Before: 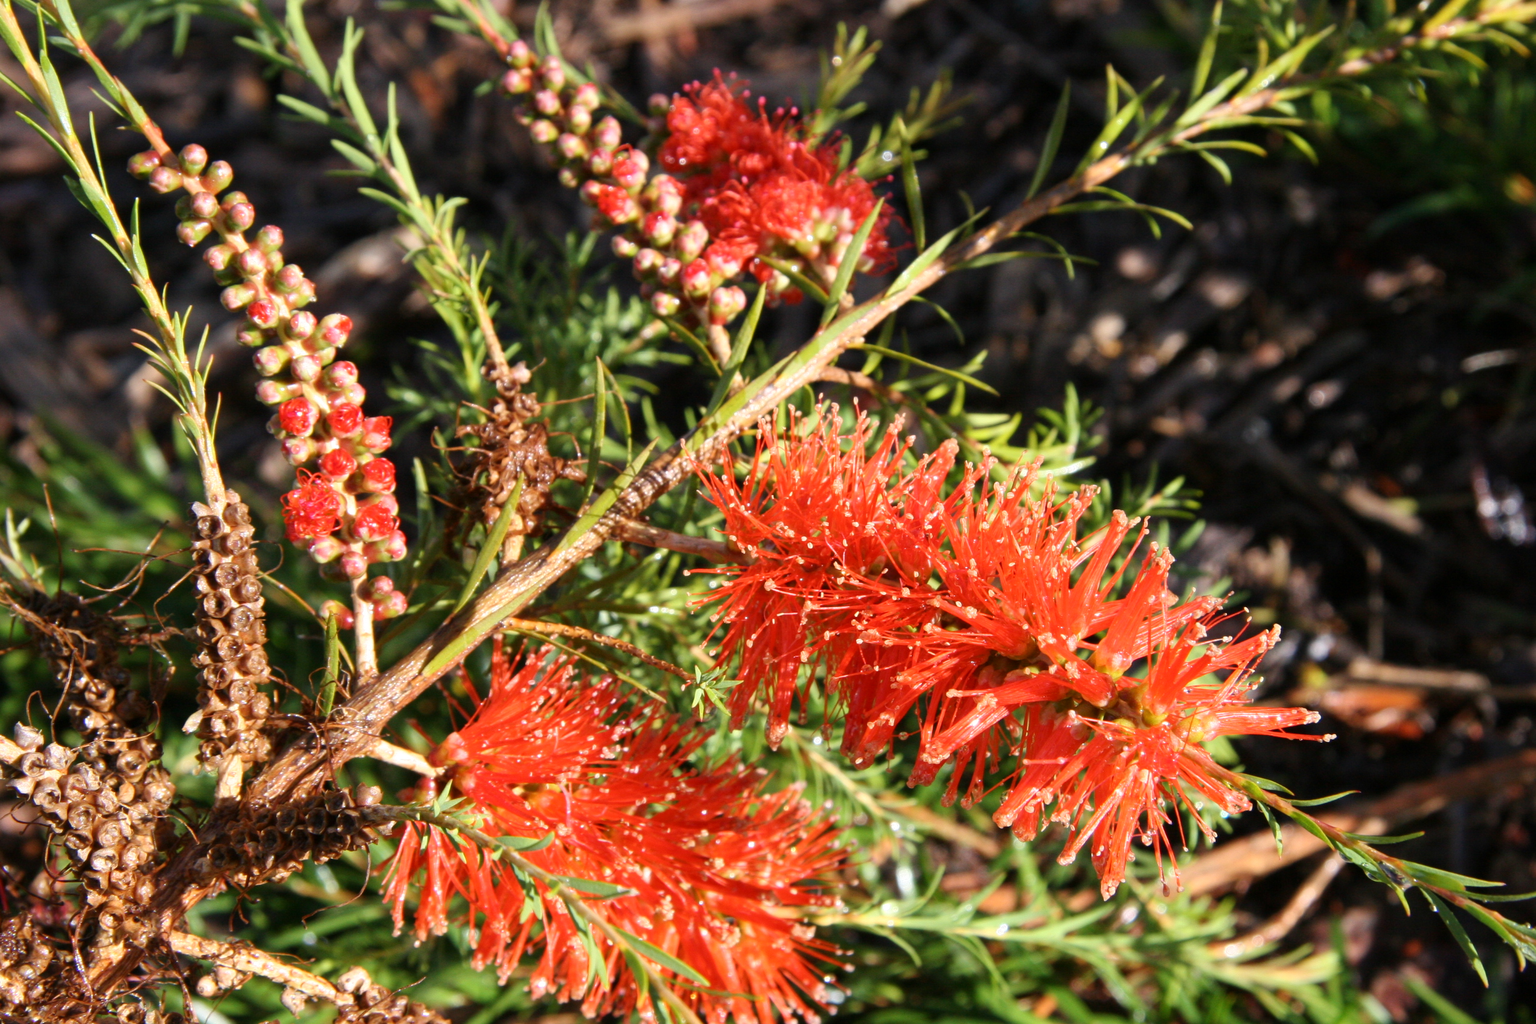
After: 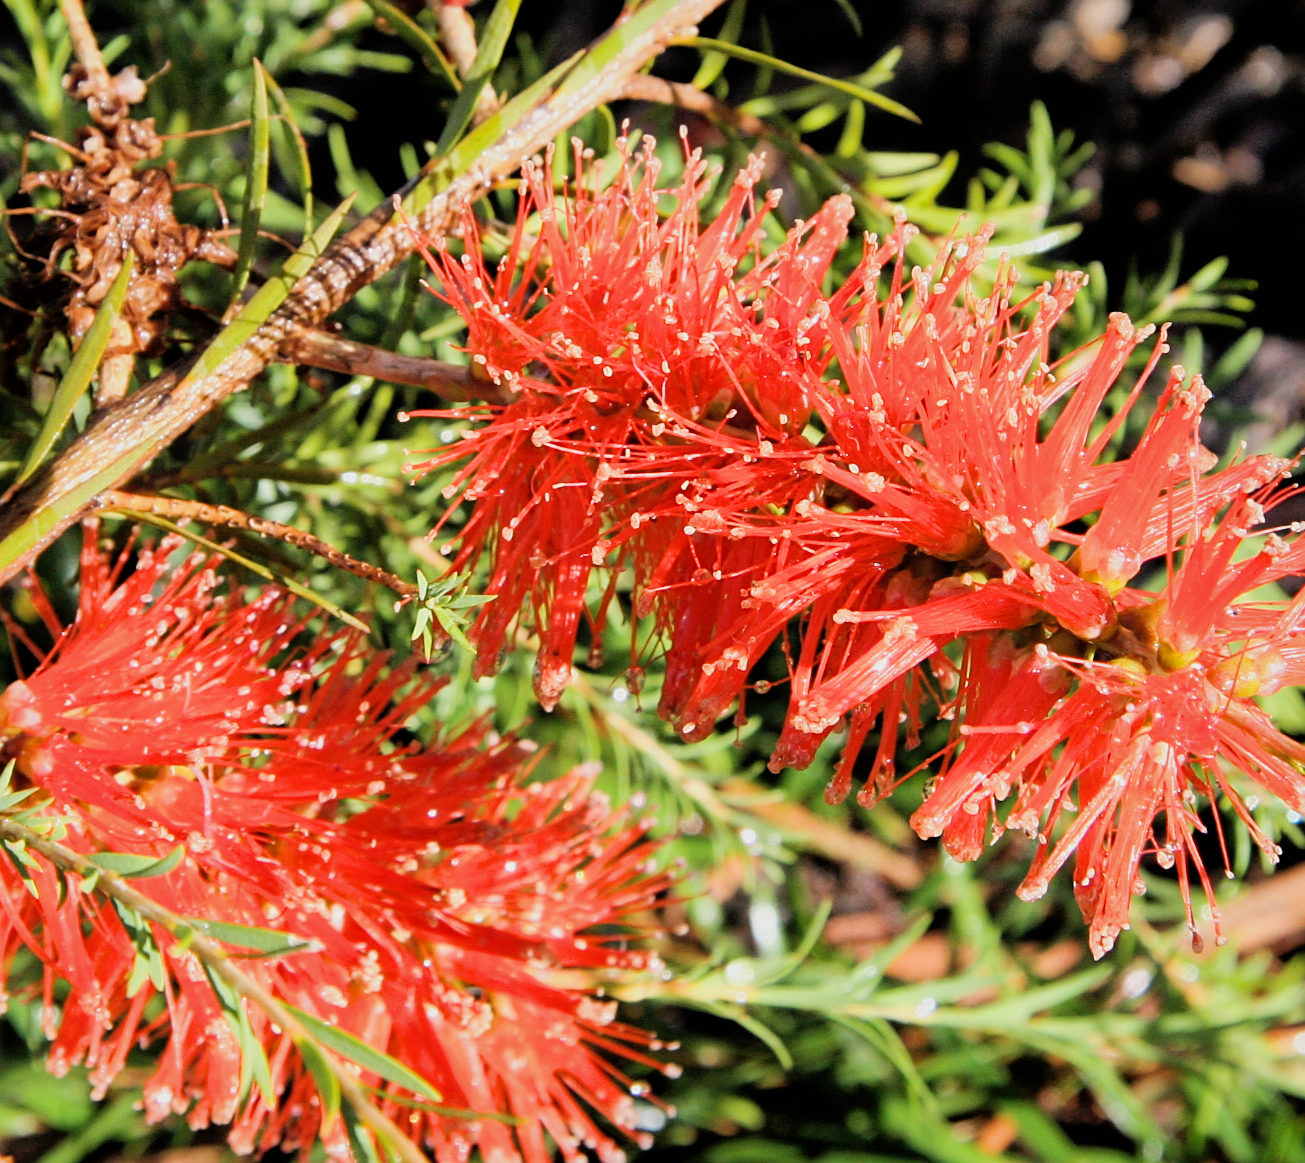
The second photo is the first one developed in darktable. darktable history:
exposure: black level correction 0, exposure 0.395 EV, compensate highlight preservation false
sharpen: on, module defaults
shadows and highlights: on, module defaults
crop and rotate: left 28.887%, top 31.41%, right 19.815%
filmic rgb: black relative exposure -5.03 EV, white relative exposure 3.97 EV, hardness 2.89, contrast 1.299, highlights saturation mix -29.95%
